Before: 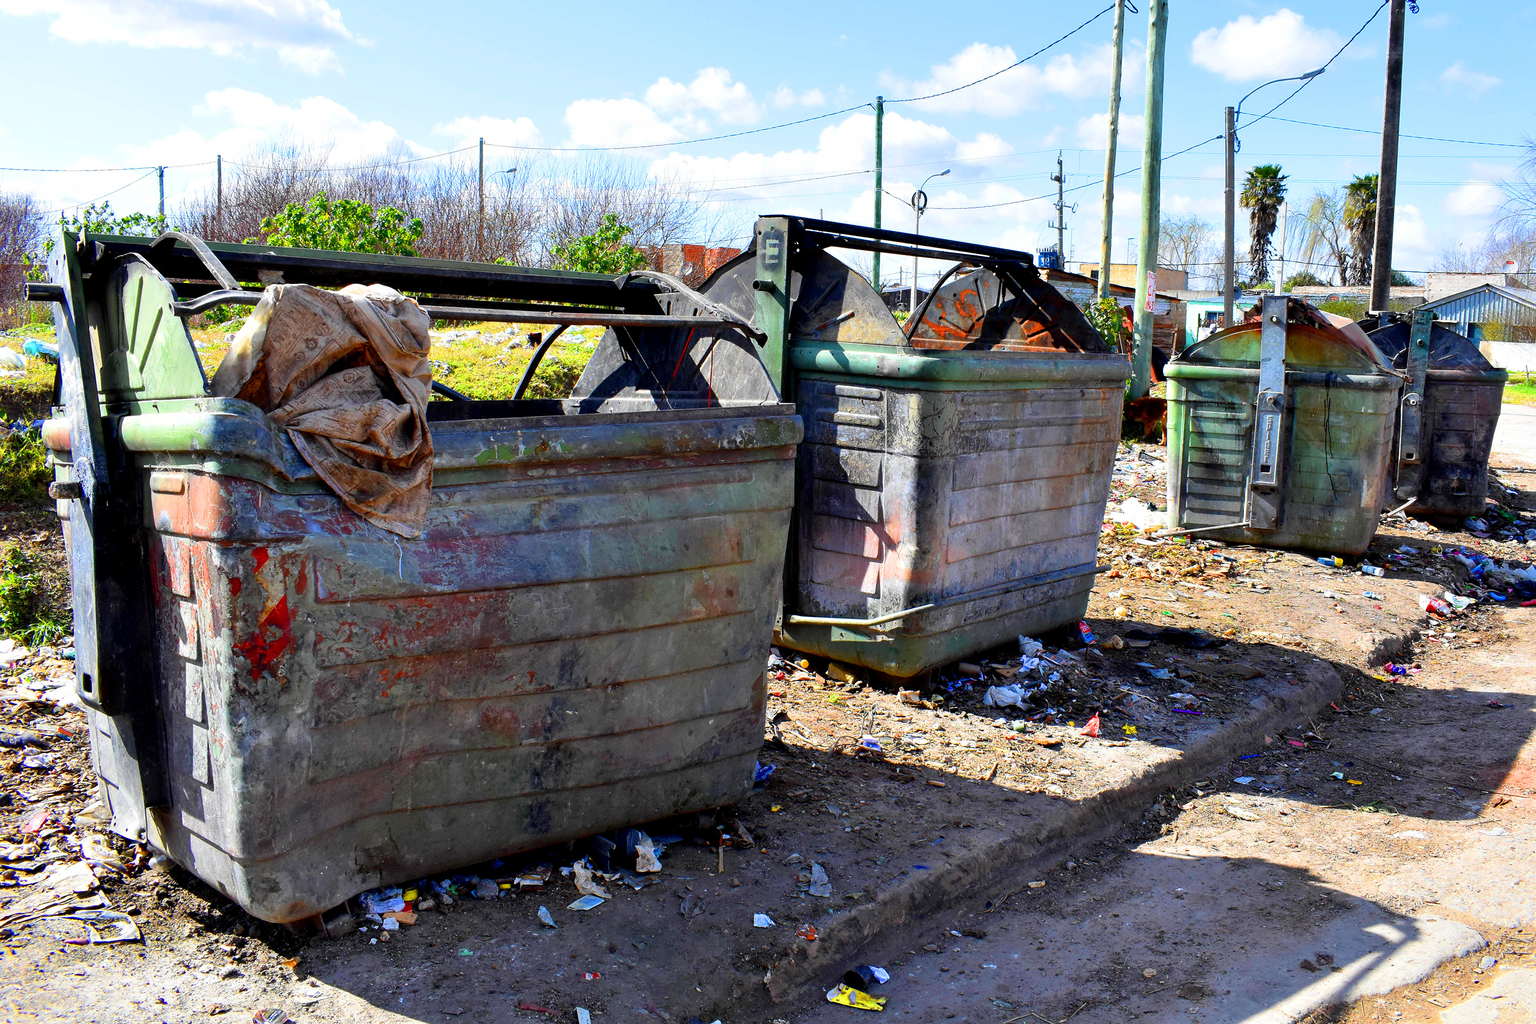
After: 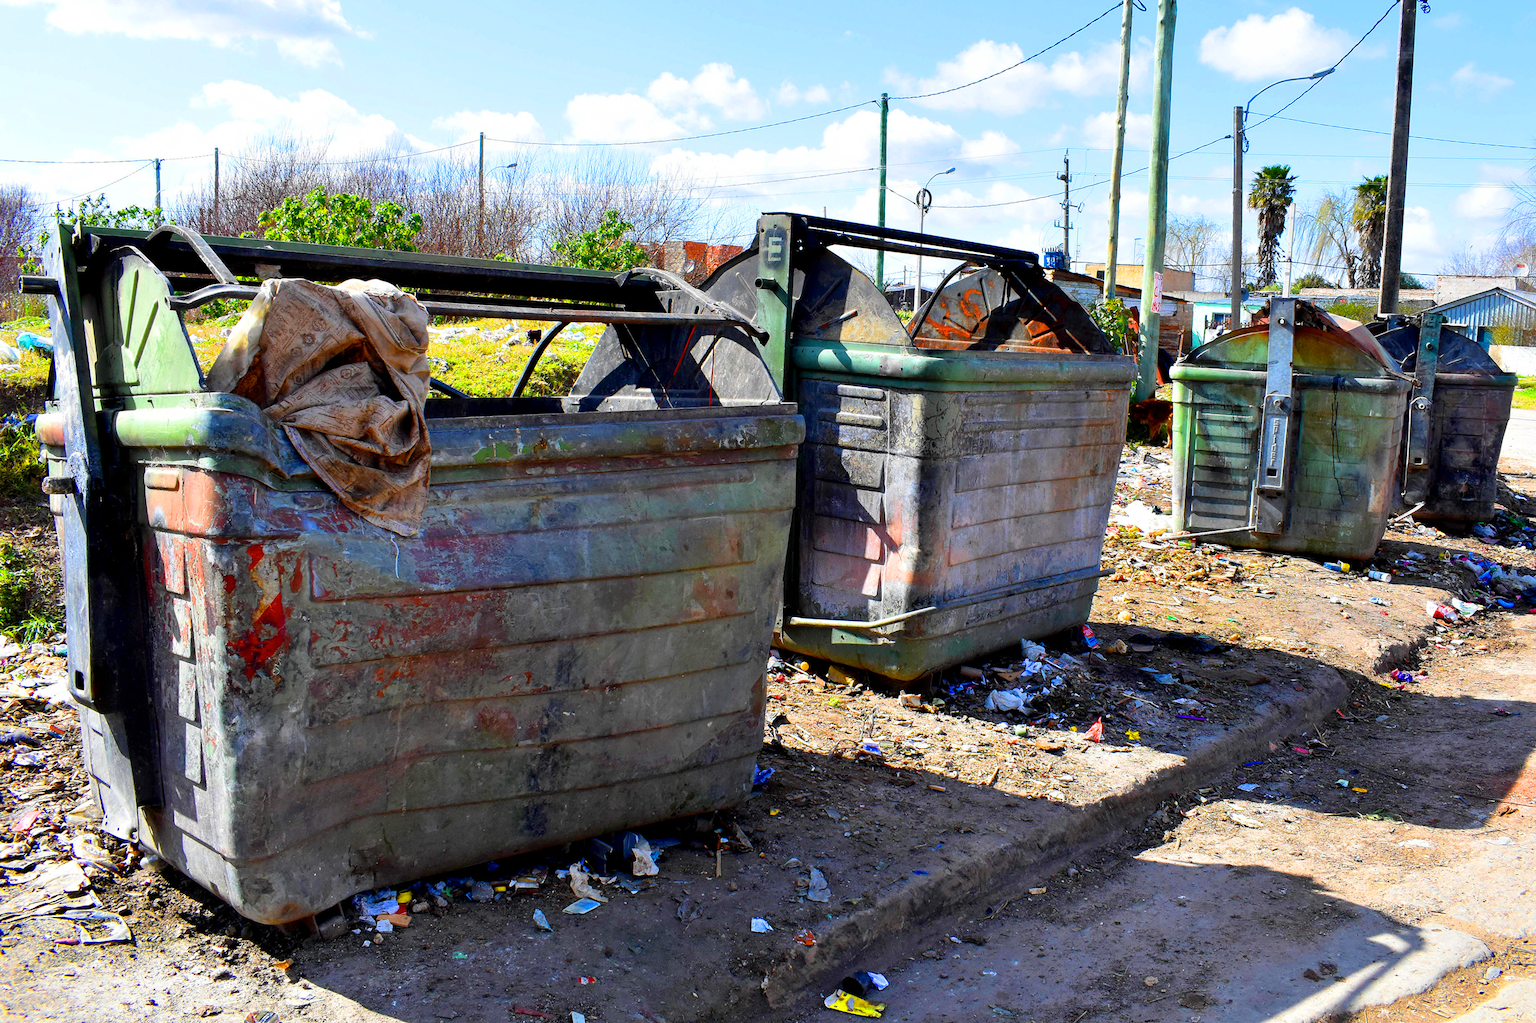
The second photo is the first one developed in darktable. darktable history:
color balance rgb: shadows lift › chroma 0.781%, shadows lift › hue 112.78°, linear chroma grading › global chroma 9.815%, perceptual saturation grading › global saturation 0.389%
crop and rotate: angle -0.412°
